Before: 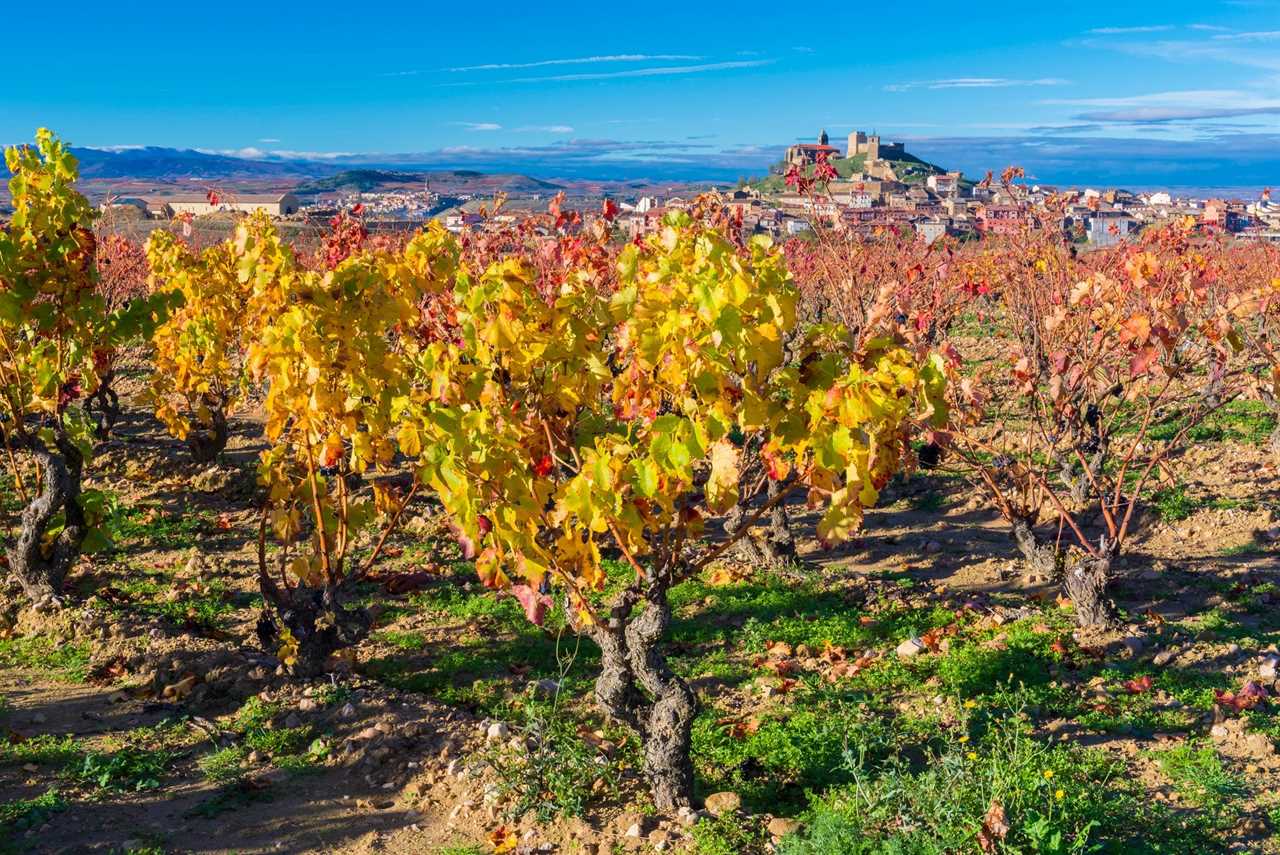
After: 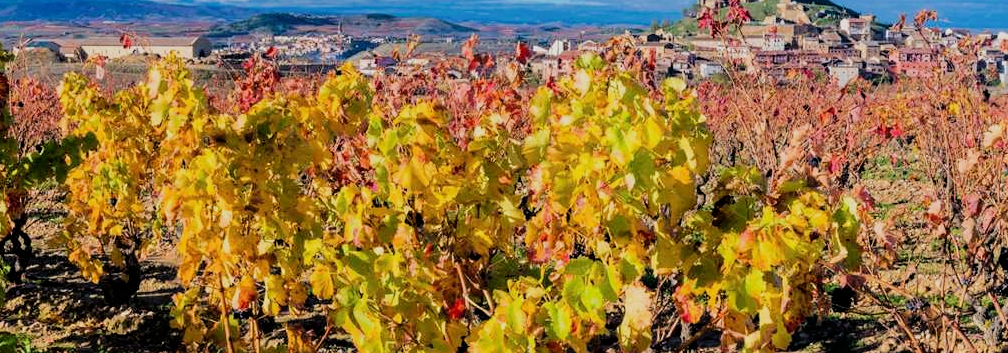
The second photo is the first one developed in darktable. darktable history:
crop: left 6.87%, top 18.438%, right 14.322%, bottom 40.196%
filmic rgb: black relative exposure -5.04 EV, white relative exposure 3.98 EV, hardness 2.91, contrast 1.191
sharpen: radius 5.368, amount 0.309, threshold 25.989
